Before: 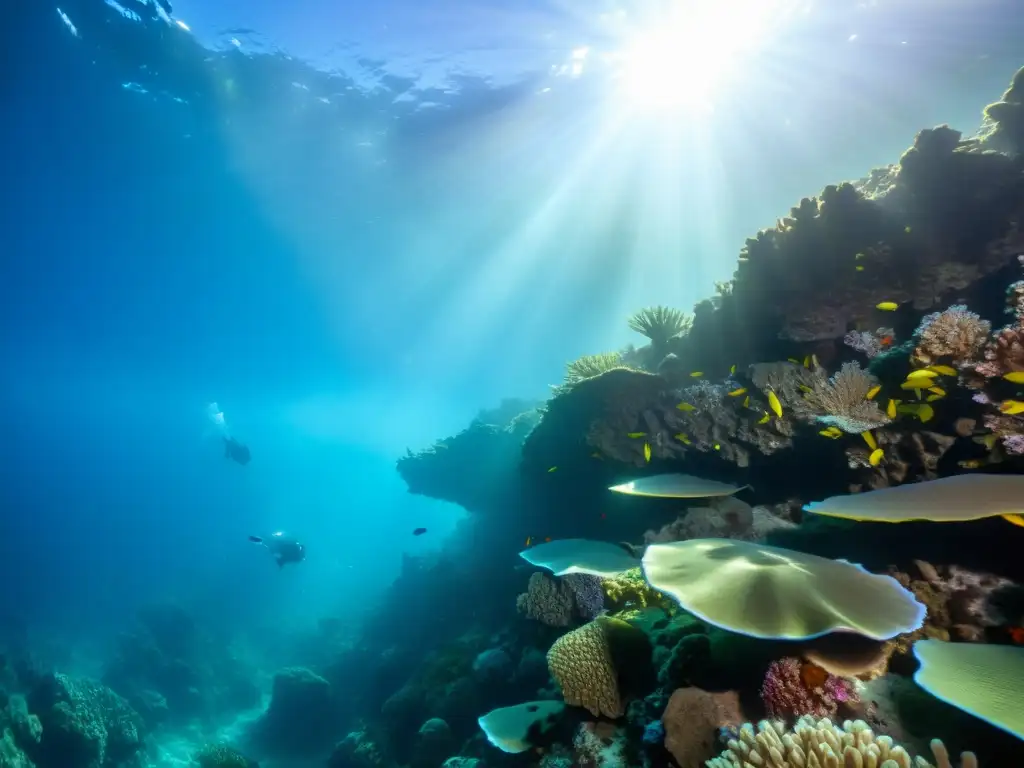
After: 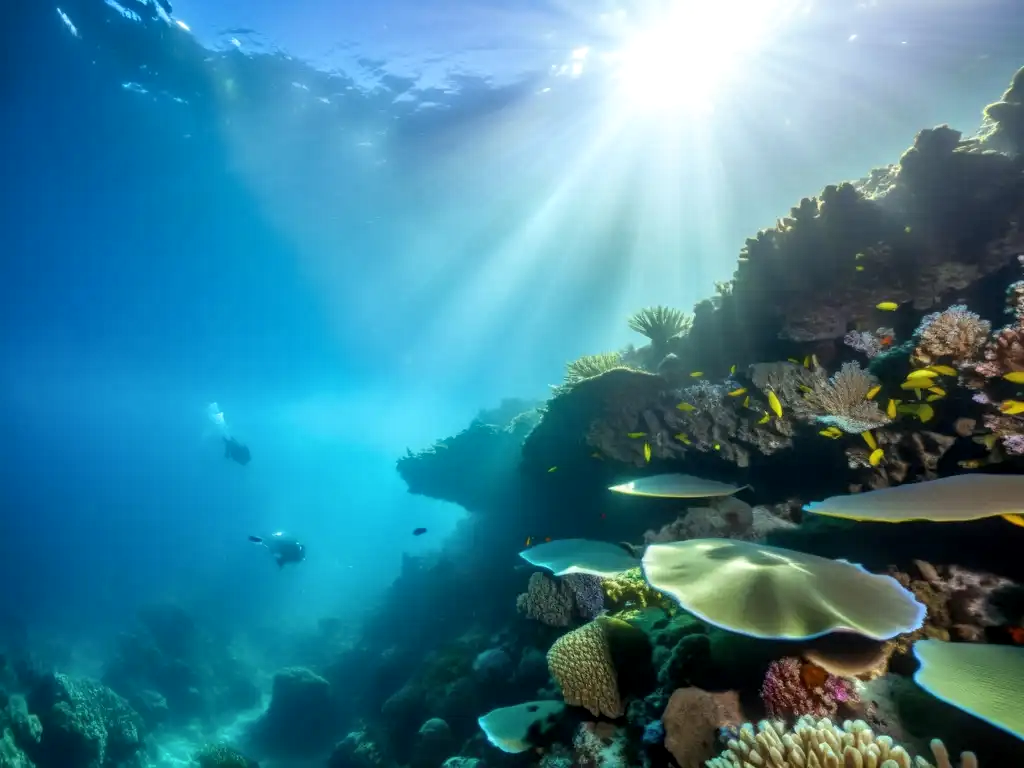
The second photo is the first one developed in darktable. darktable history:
local contrast: on, module defaults
white balance: emerald 1
